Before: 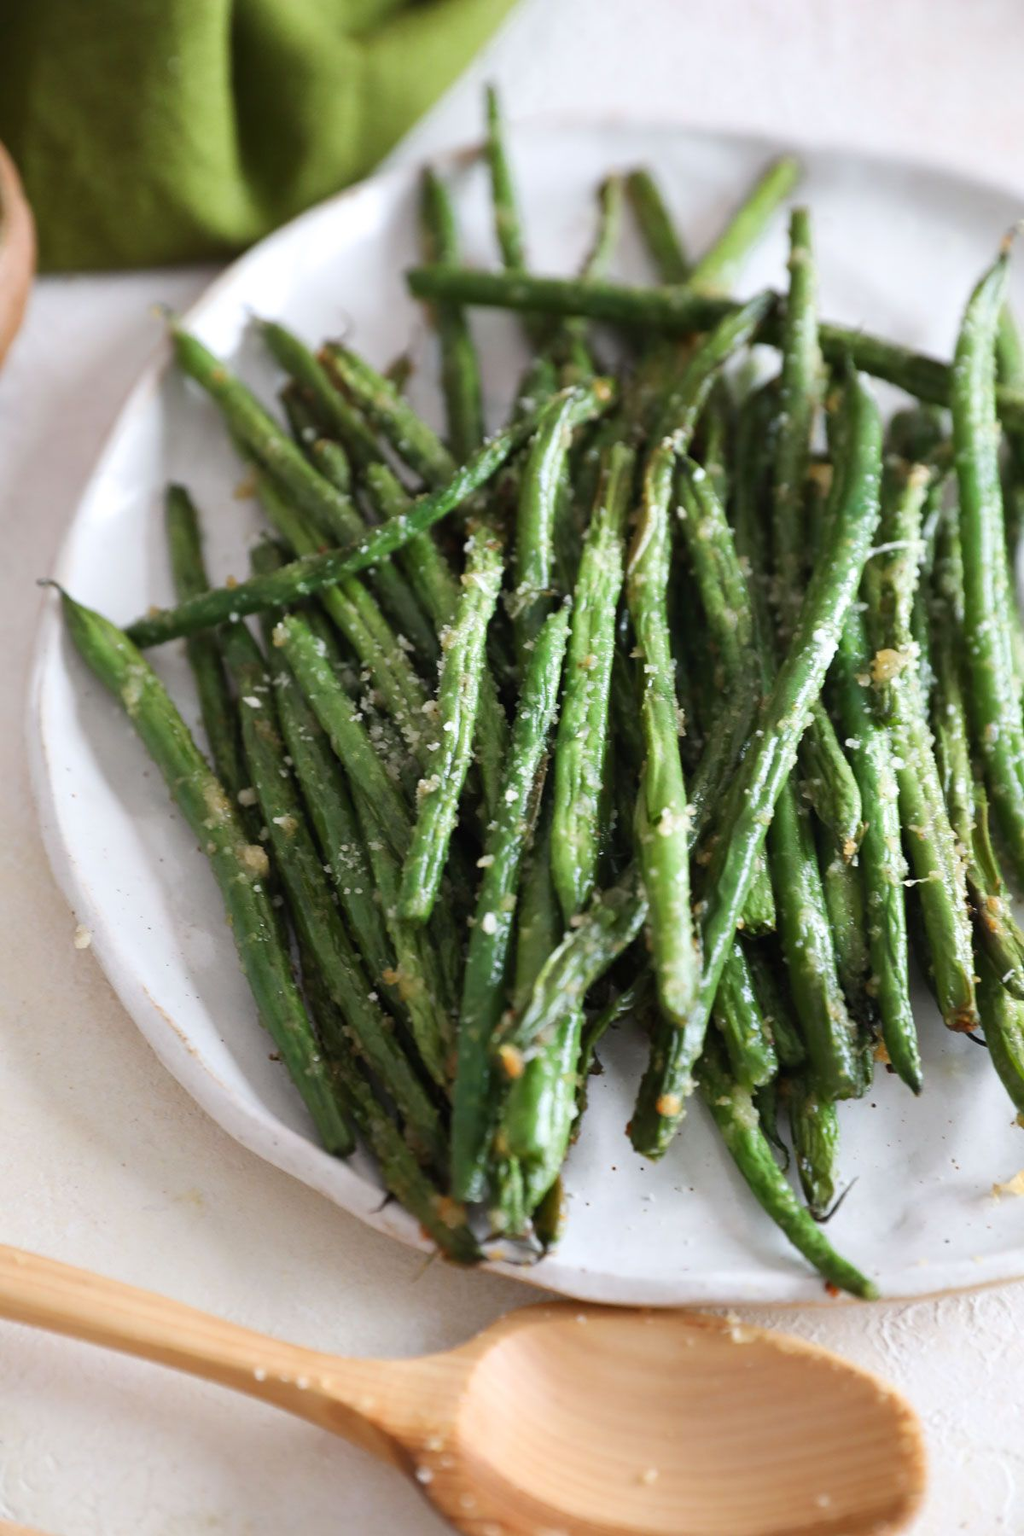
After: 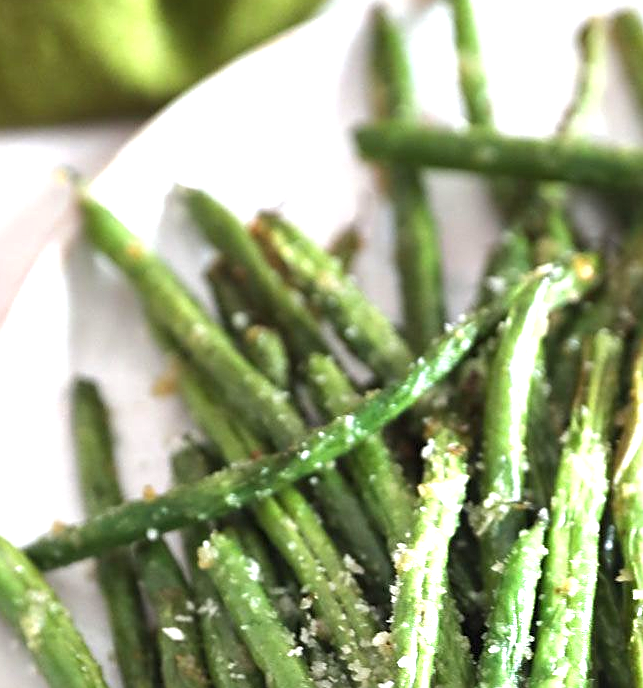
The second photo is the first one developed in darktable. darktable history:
exposure: black level correction 0, exposure 1.096 EV, compensate highlight preservation false
crop: left 10.218%, top 10.501%, right 36.19%, bottom 51.23%
local contrast: highlights 106%, shadows 101%, detail 120%, midtone range 0.2
sharpen: amount 0.465
shadows and highlights: shadows 25.81, highlights -23.36
